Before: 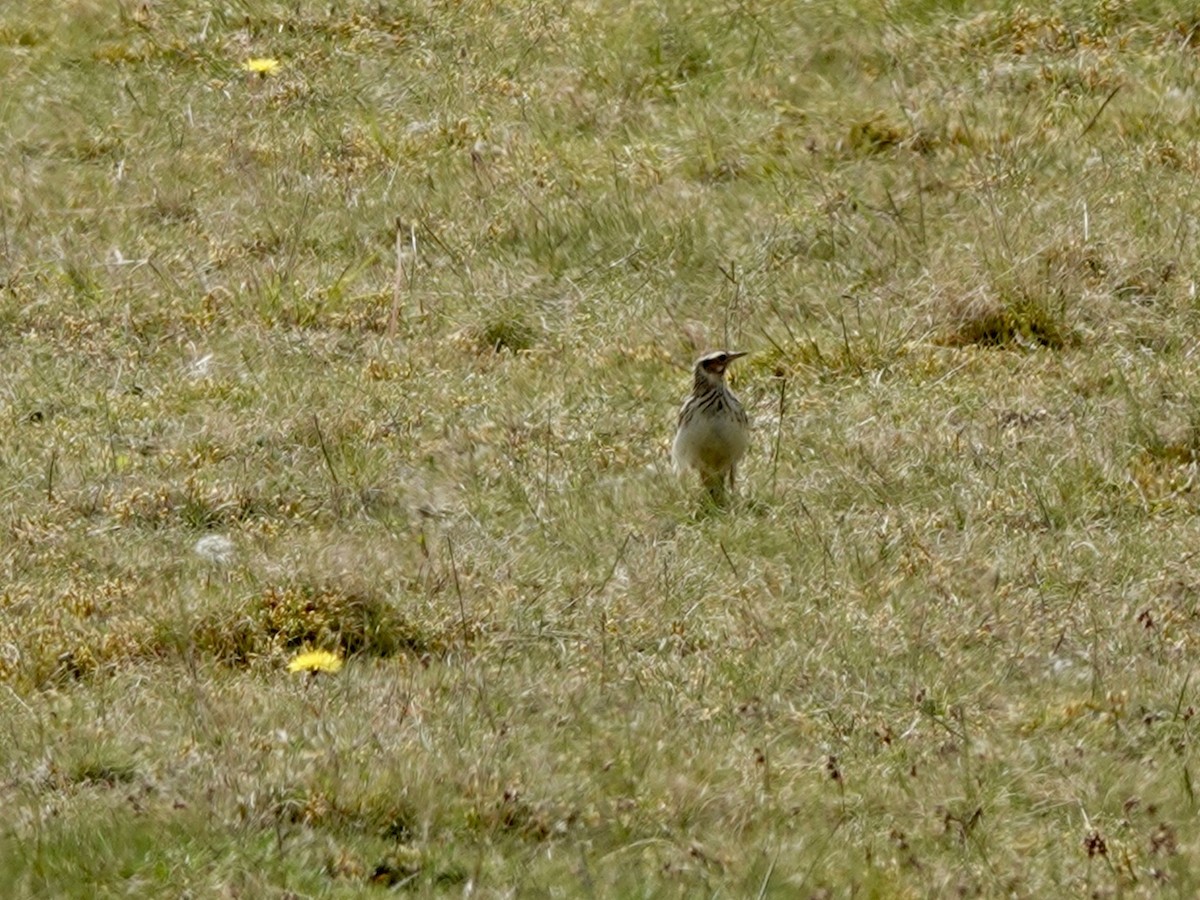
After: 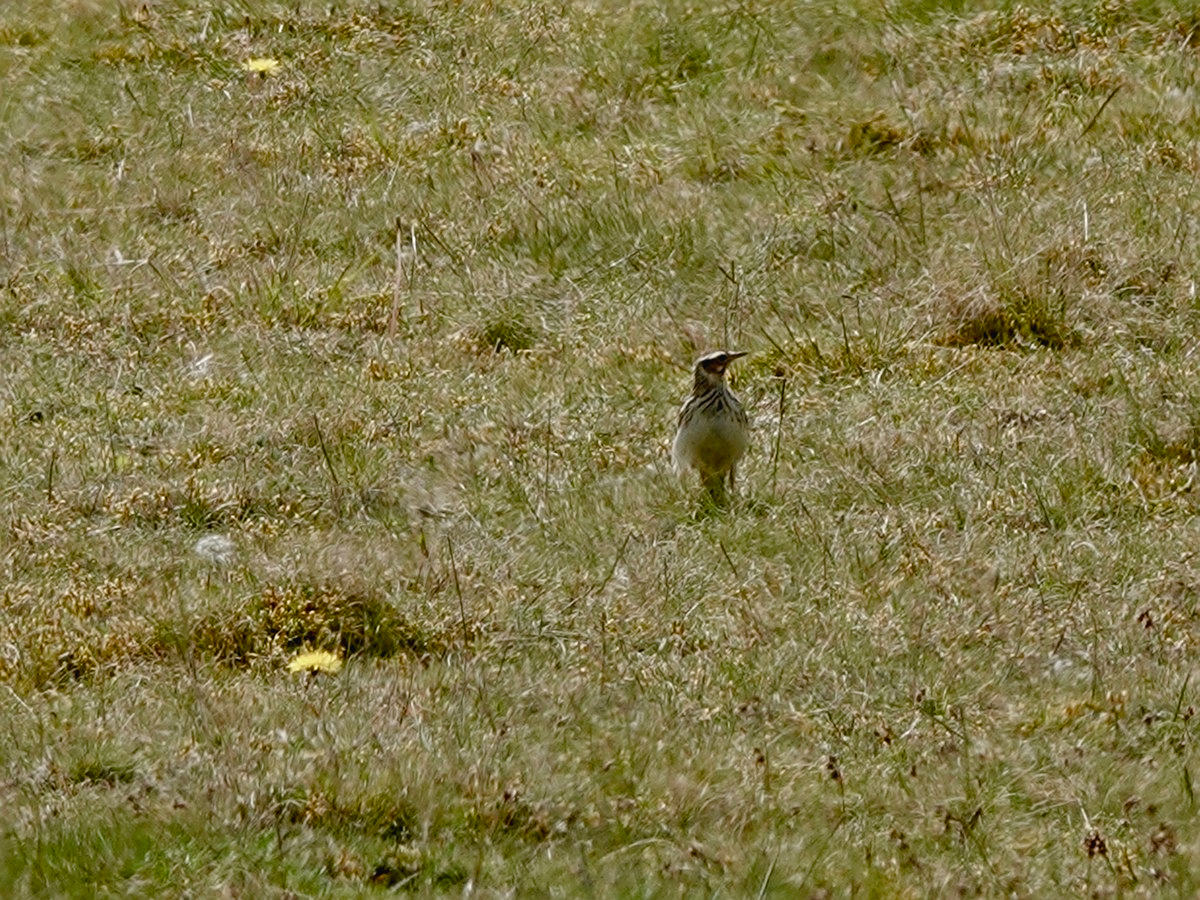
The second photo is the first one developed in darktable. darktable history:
color balance rgb: shadows lift › luminance -10%, shadows lift › chroma 1%, shadows lift › hue 113°, power › luminance -15%, highlights gain › chroma 0.2%, highlights gain › hue 333°, global offset › luminance 0.5%, perceptual saturation grading › global saturation 20%, perceptual saturation grading › highlights -50%, perceptual saturation grading › shadows 25%, contrast -10%
sharpen: on, module defaults
